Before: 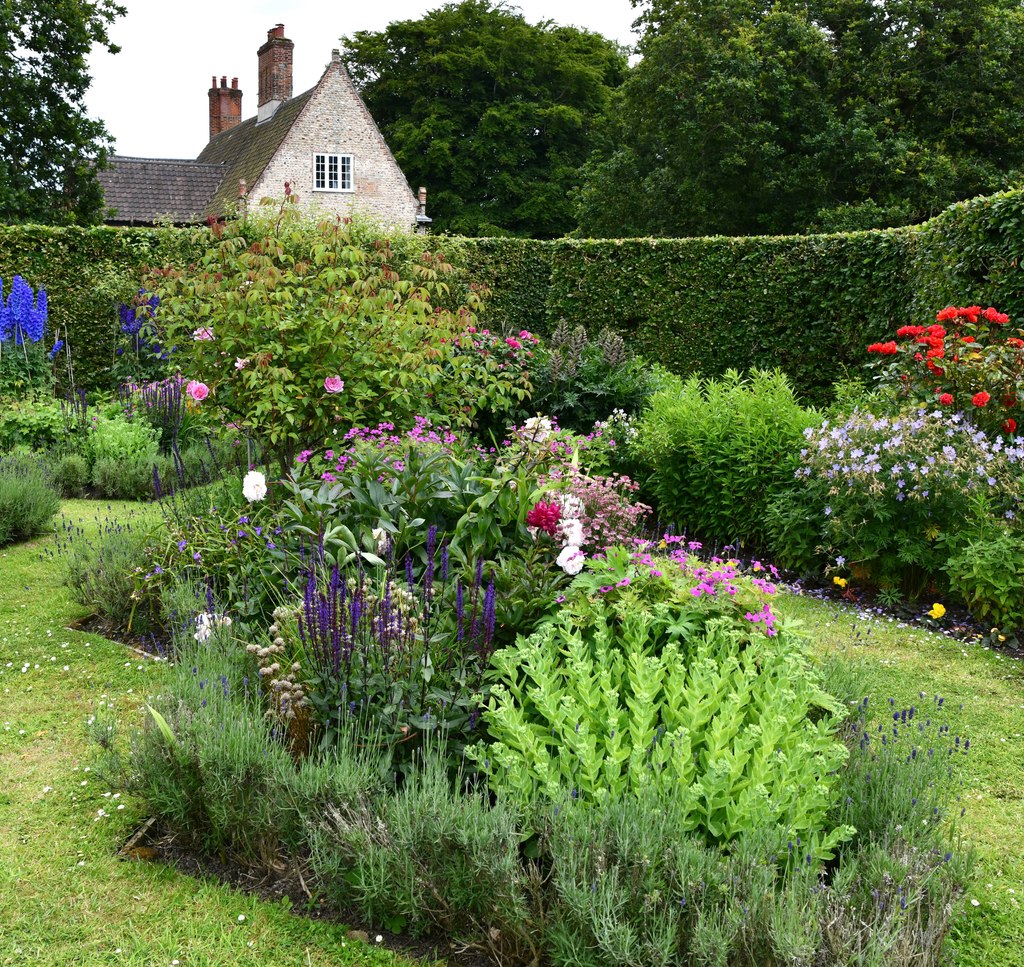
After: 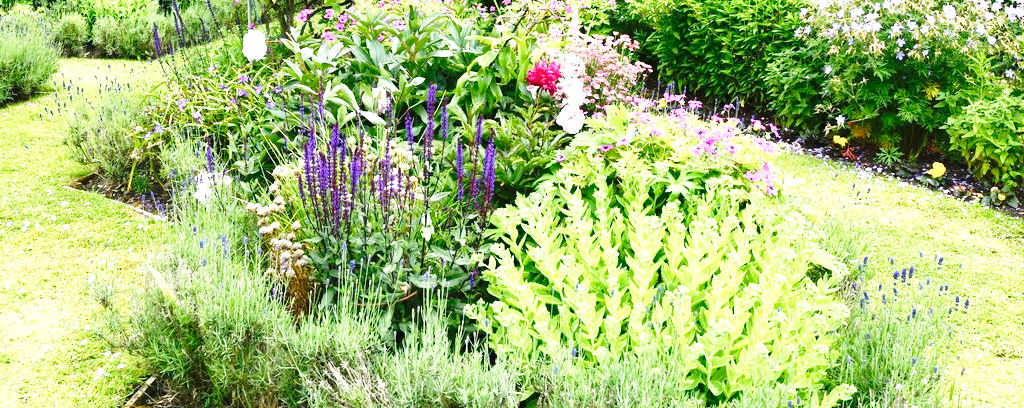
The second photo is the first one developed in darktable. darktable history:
base curve: curves: ch0 [(0, 0) (0.028, 0.03) (0.121, 0.232) (0.46, 0.748) (0.859, 0.968) (1, 1)], preserve colors none
contrast equalizer: octaves 7, y [[0.5 ×4, 0.524, 0.59], [0.5 ×6], [0.5 ×6], [0, 0, 0, 0.01, 0.045, 0.012], [0, 0, 0, 0.044, 0.195, 0.131]], mix -0.188
exposure: black level correction 0, exposure 1.105 EV, compensate highlight preservation false
crop: top 45.682%, bottom 12.117%
